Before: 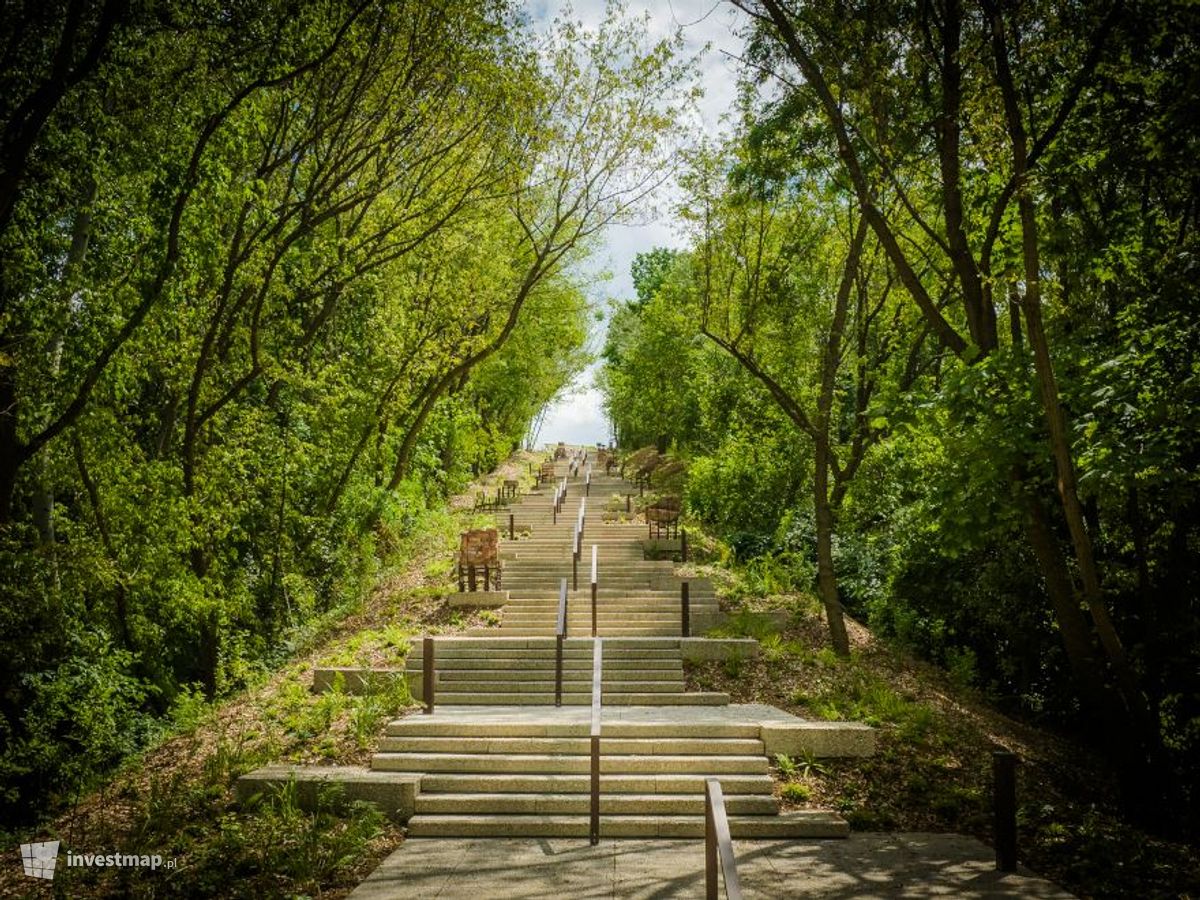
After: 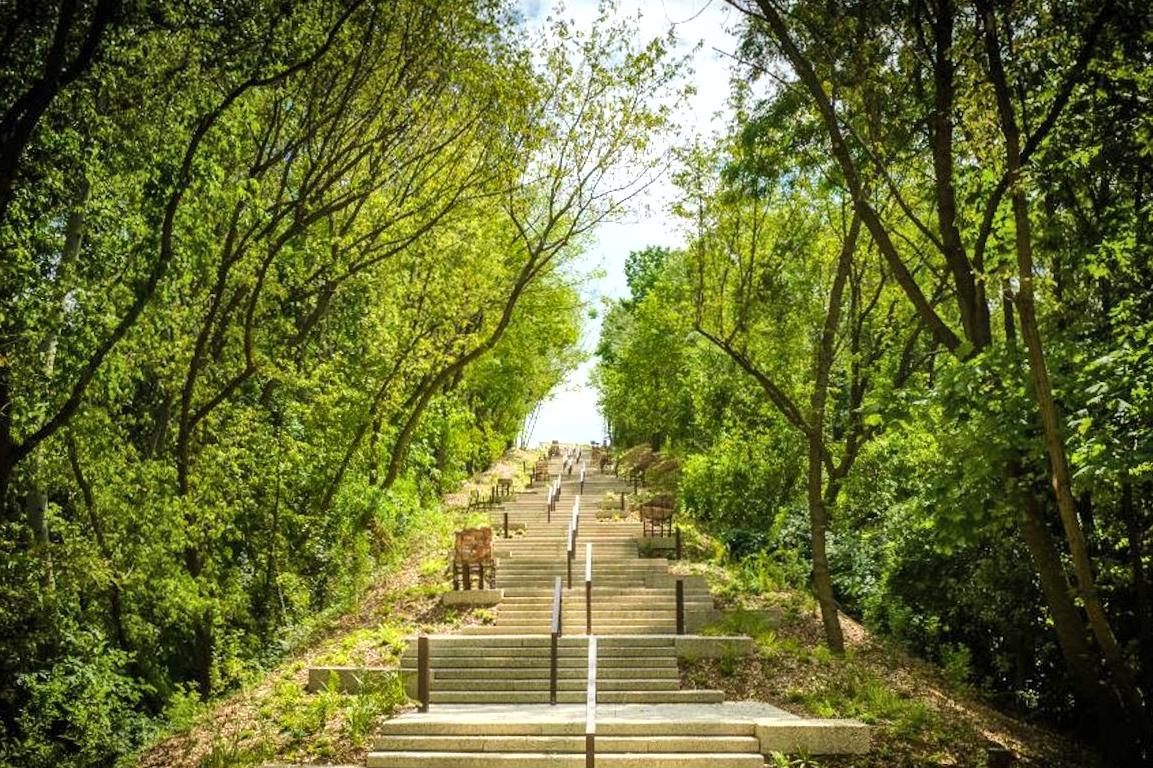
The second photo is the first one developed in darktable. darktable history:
crop and rotate: angle 0.2°, left 0.275%, right 3.127%, bottom 14.18%
shadows and highlights: low approximation 0.01, soften with gaussian
exposure: exposure 0.6 EV, compensate highlight preservation false
